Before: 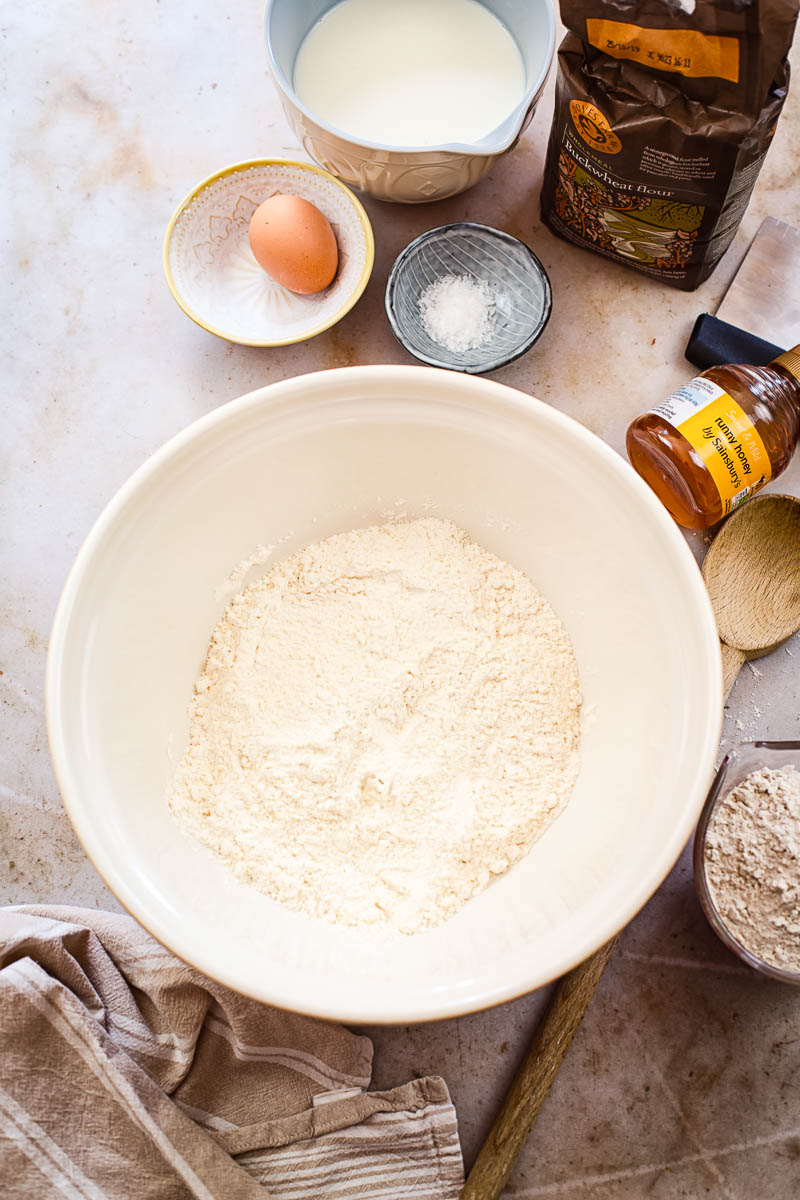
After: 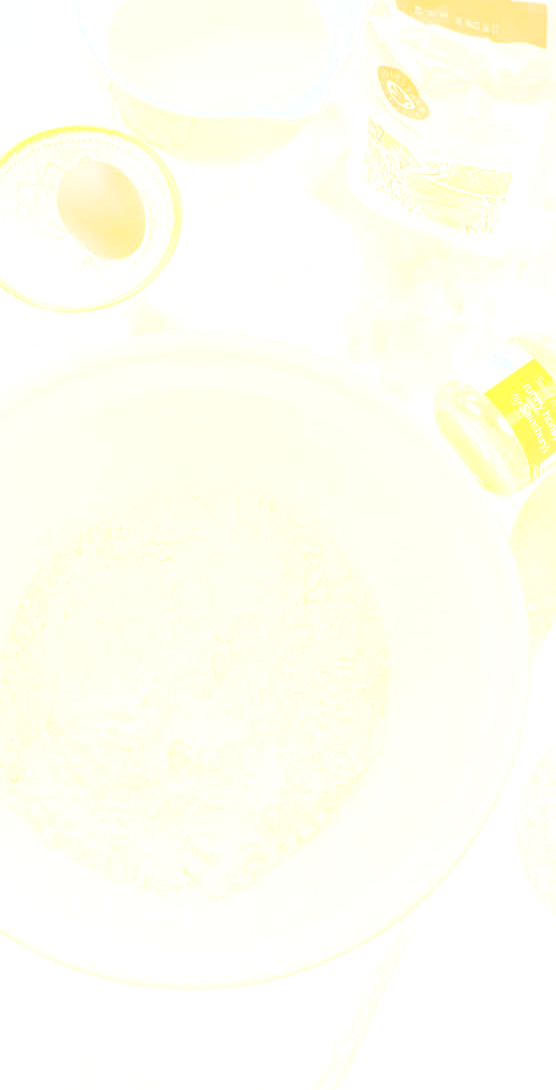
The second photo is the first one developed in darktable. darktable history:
bloom: size 70%, threshold 25%, strength 70%
crop and rotate: left 24.034%, top 2.838%, right 6.406%, bottom 6.299%
